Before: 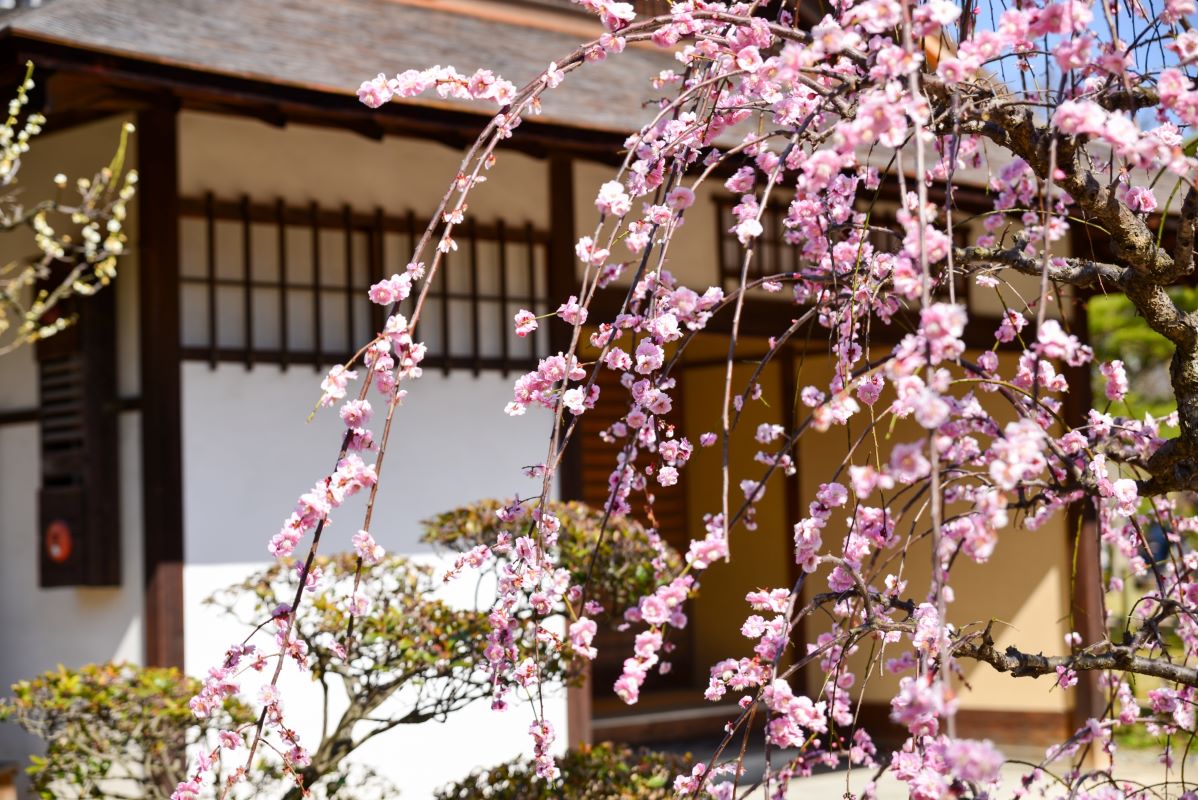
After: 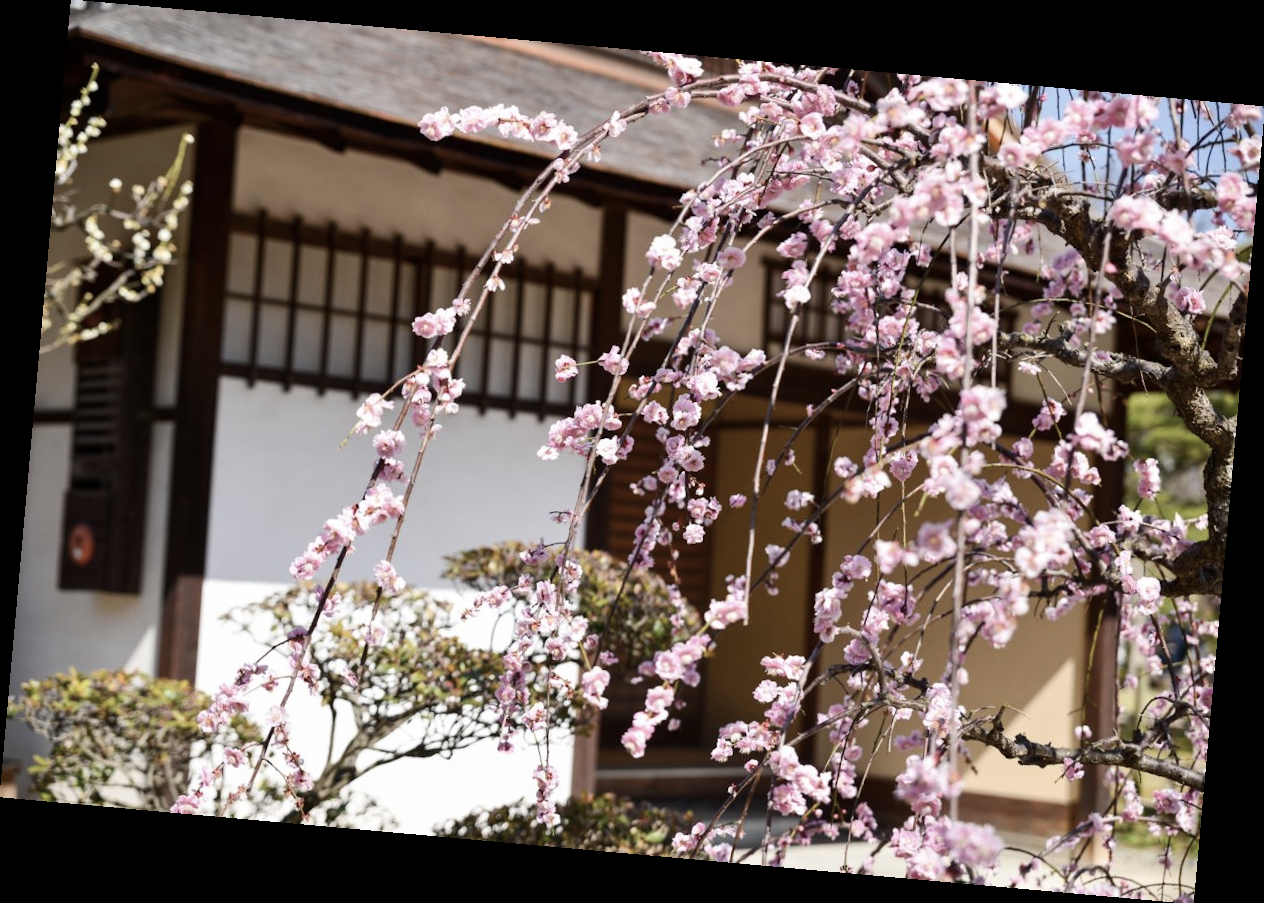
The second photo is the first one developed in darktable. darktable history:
rotate and perspective: rotation 5.12°, automatic cropping off
contrast brightness saturation: contrast 0.1, saturation -0.36
